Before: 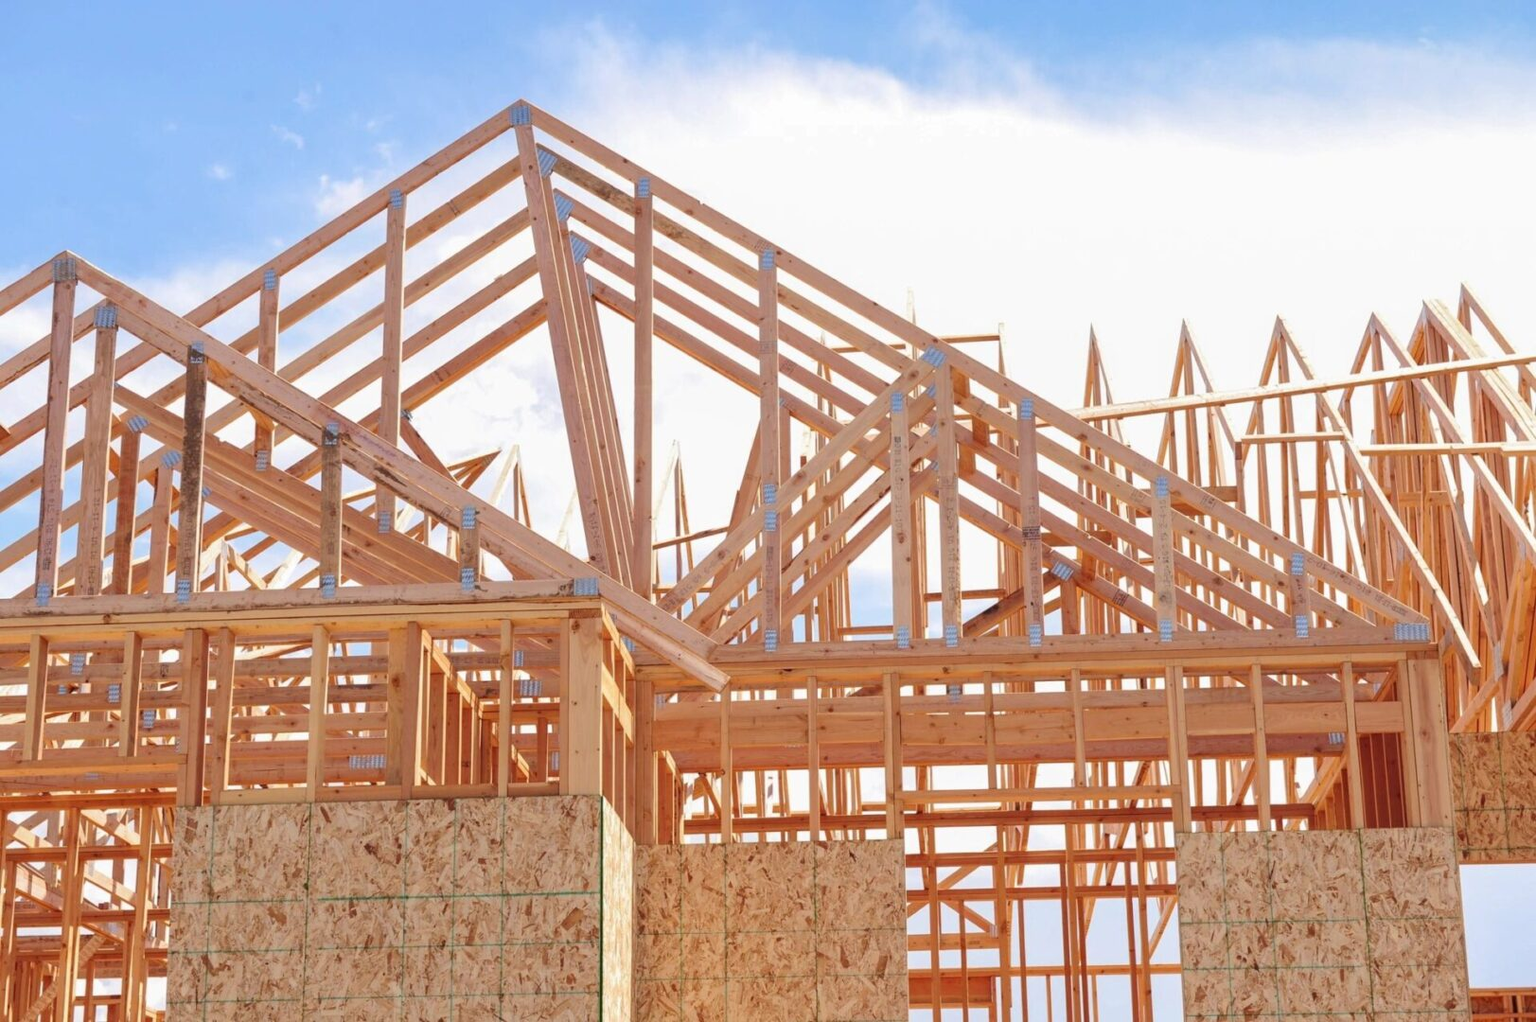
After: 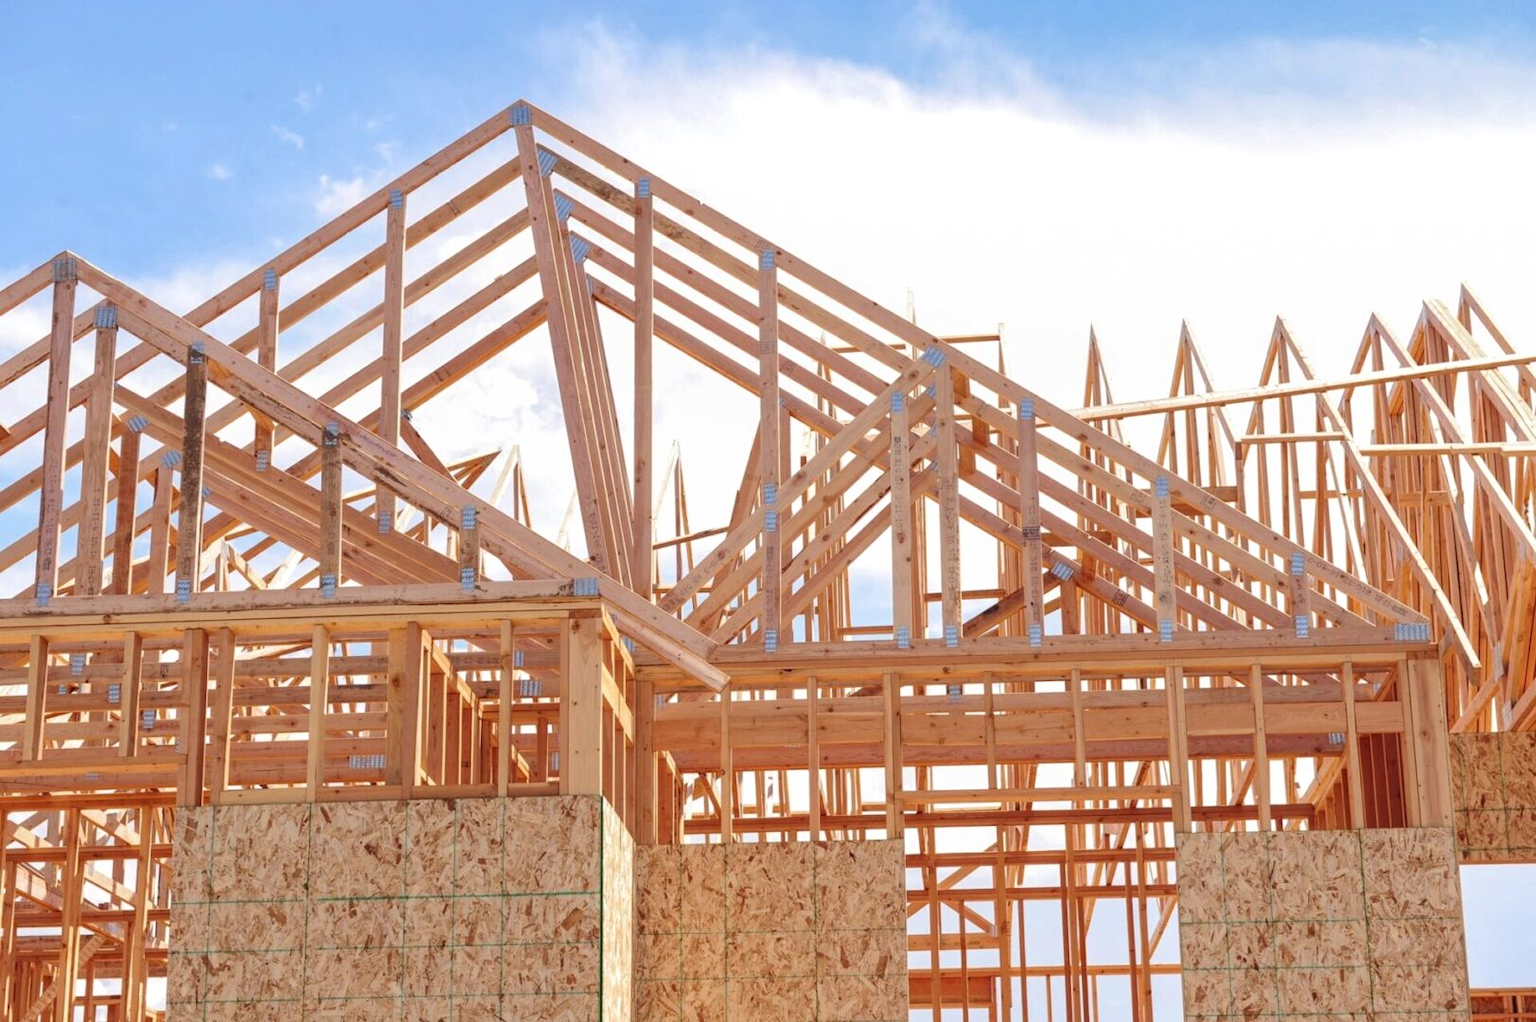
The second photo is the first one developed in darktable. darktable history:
exposure: compensate highlight preservation false
local contrast: highlights 107%, shadows 98%, detail 119%, midtone range 0.2
